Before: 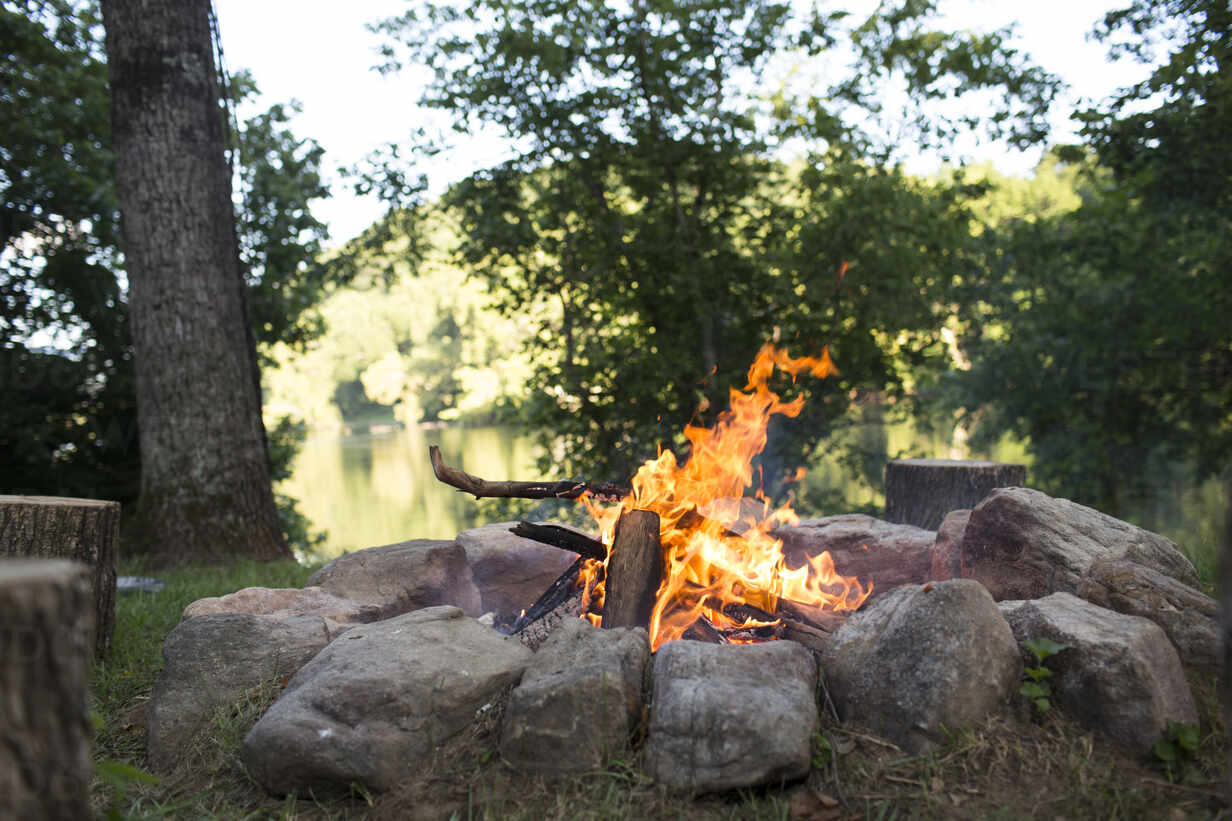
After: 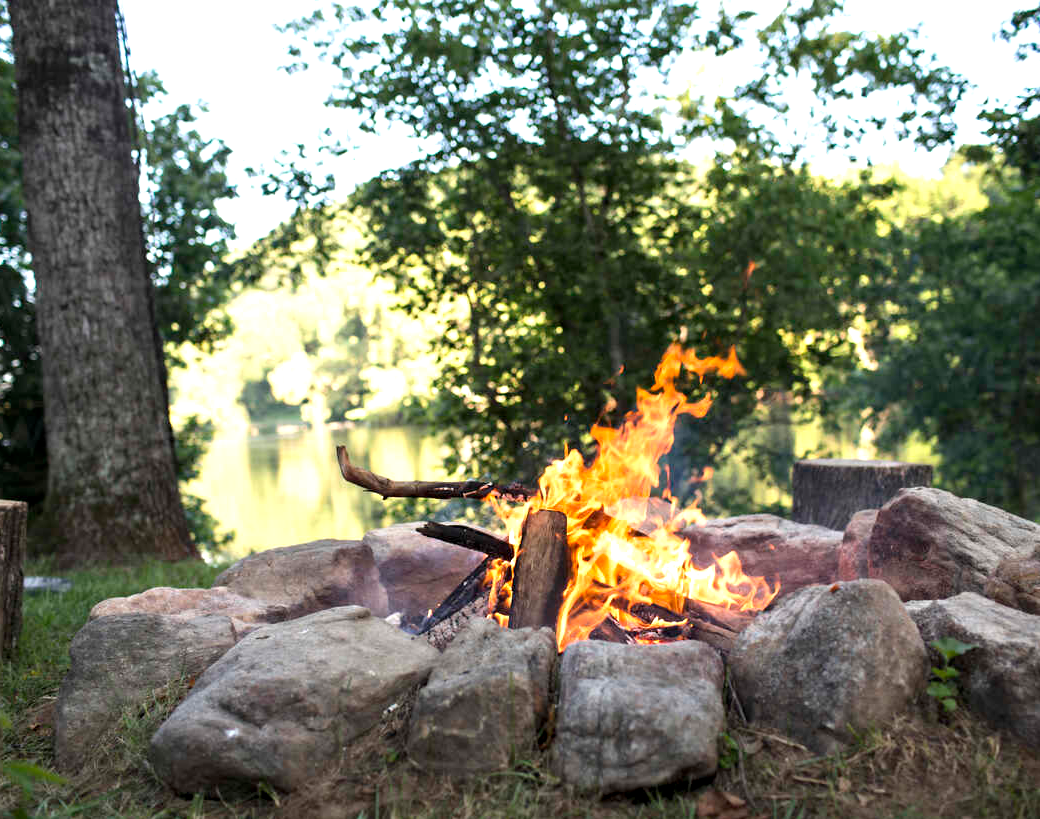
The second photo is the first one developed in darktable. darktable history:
crop: left 7.598%, right 7.873%
exposure: black level correction 0, exposure 0.5 EV, compensate highlight preservation false
contrast equalizer: y [[0.5, 0.5, 0.544, 0.569, 0.5, 0.5], [0.5 ×6], [0.5 ×6], [0 ×6], [0 ×6]]
